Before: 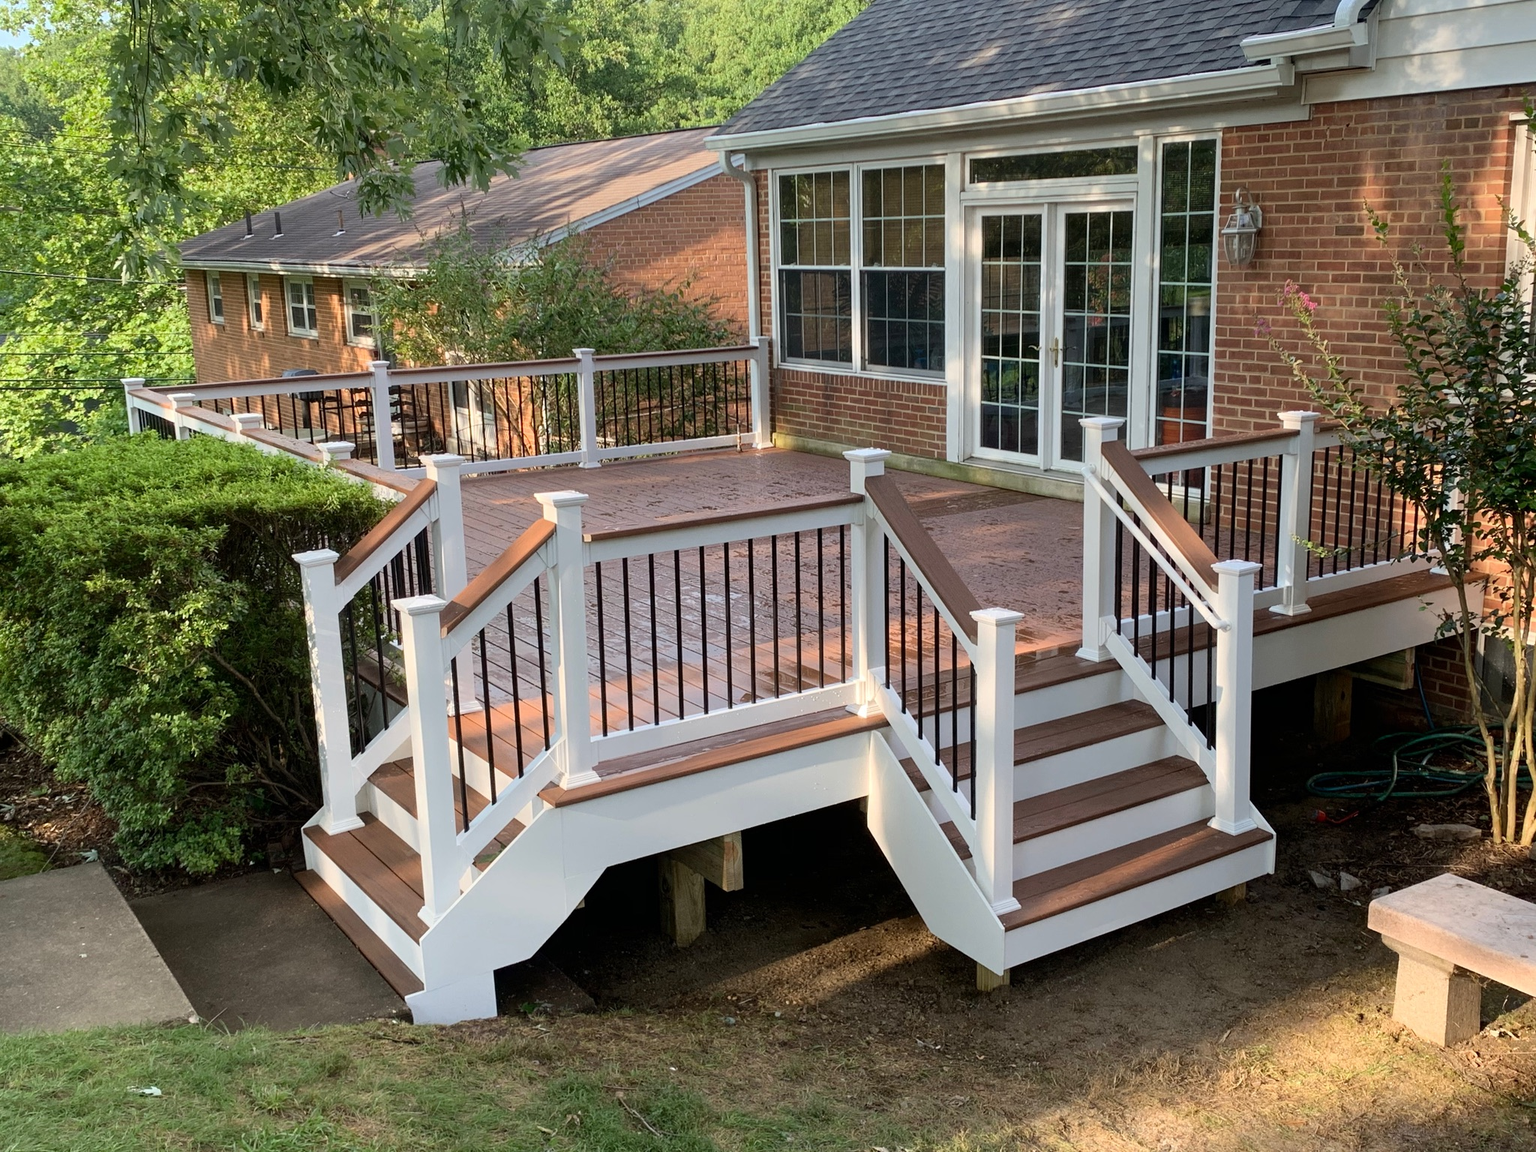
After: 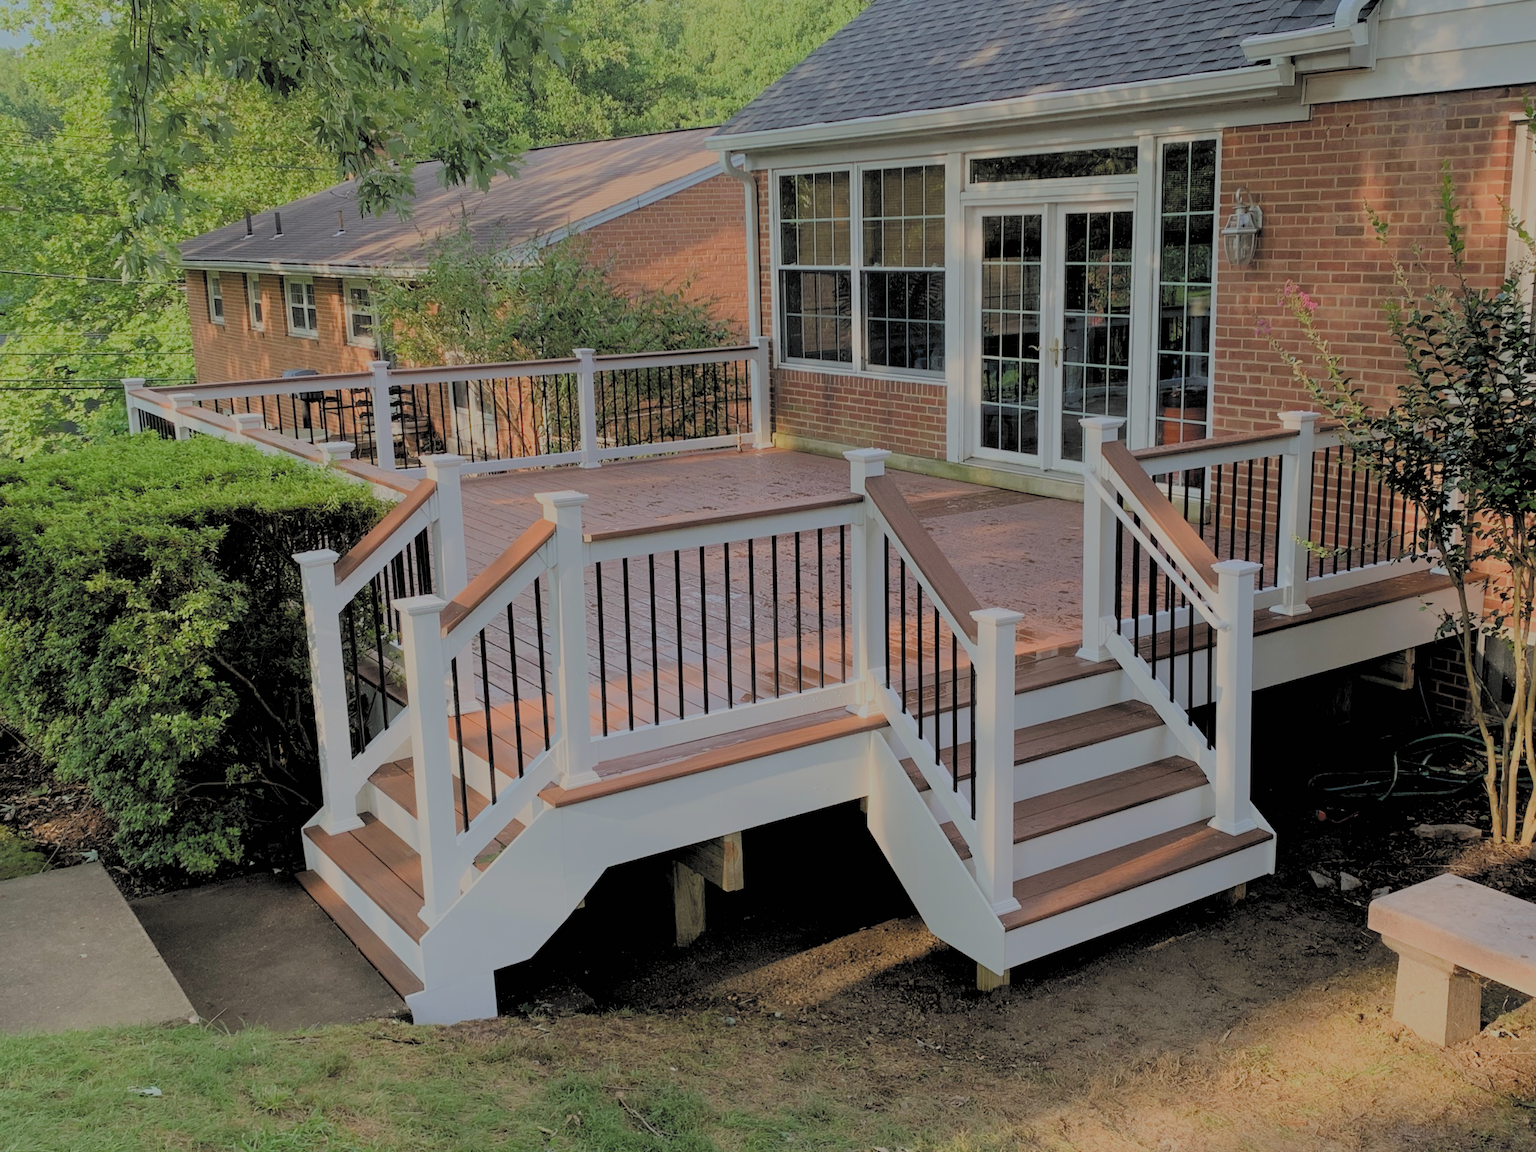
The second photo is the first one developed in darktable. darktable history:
filmic rgb: black relative exposure -4.42 EV, white relative exposure 6.53 EV, hardness 1.88, contrast 0.506, color science v5 (2021), contrast in shadows safe, contrast in highlights safe
